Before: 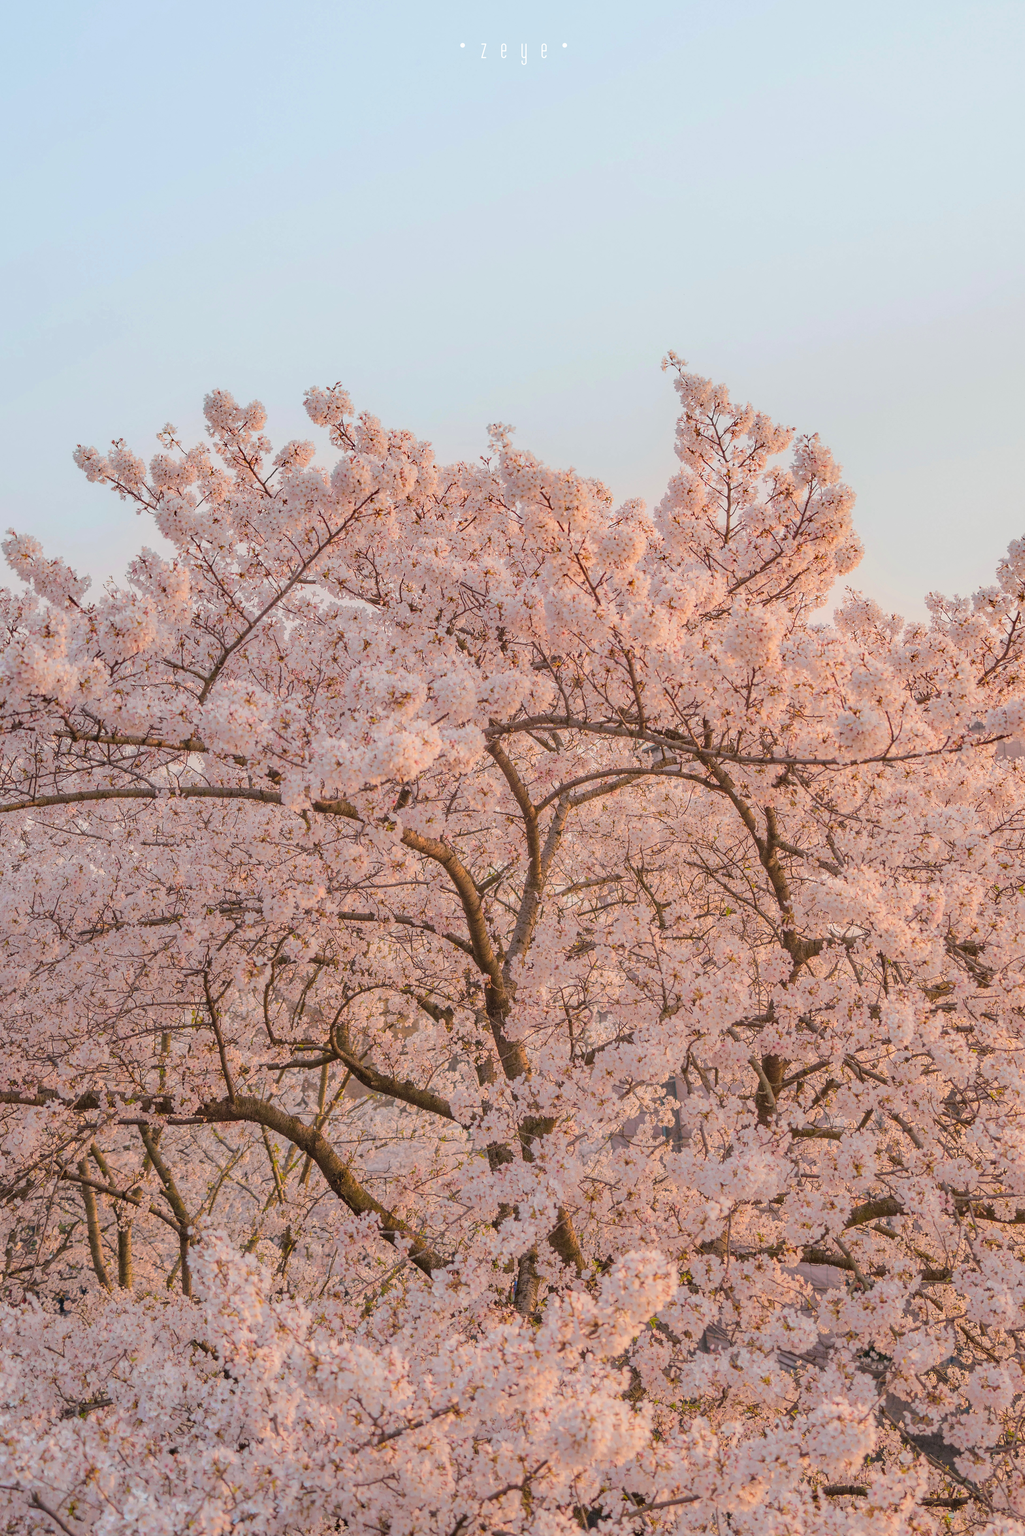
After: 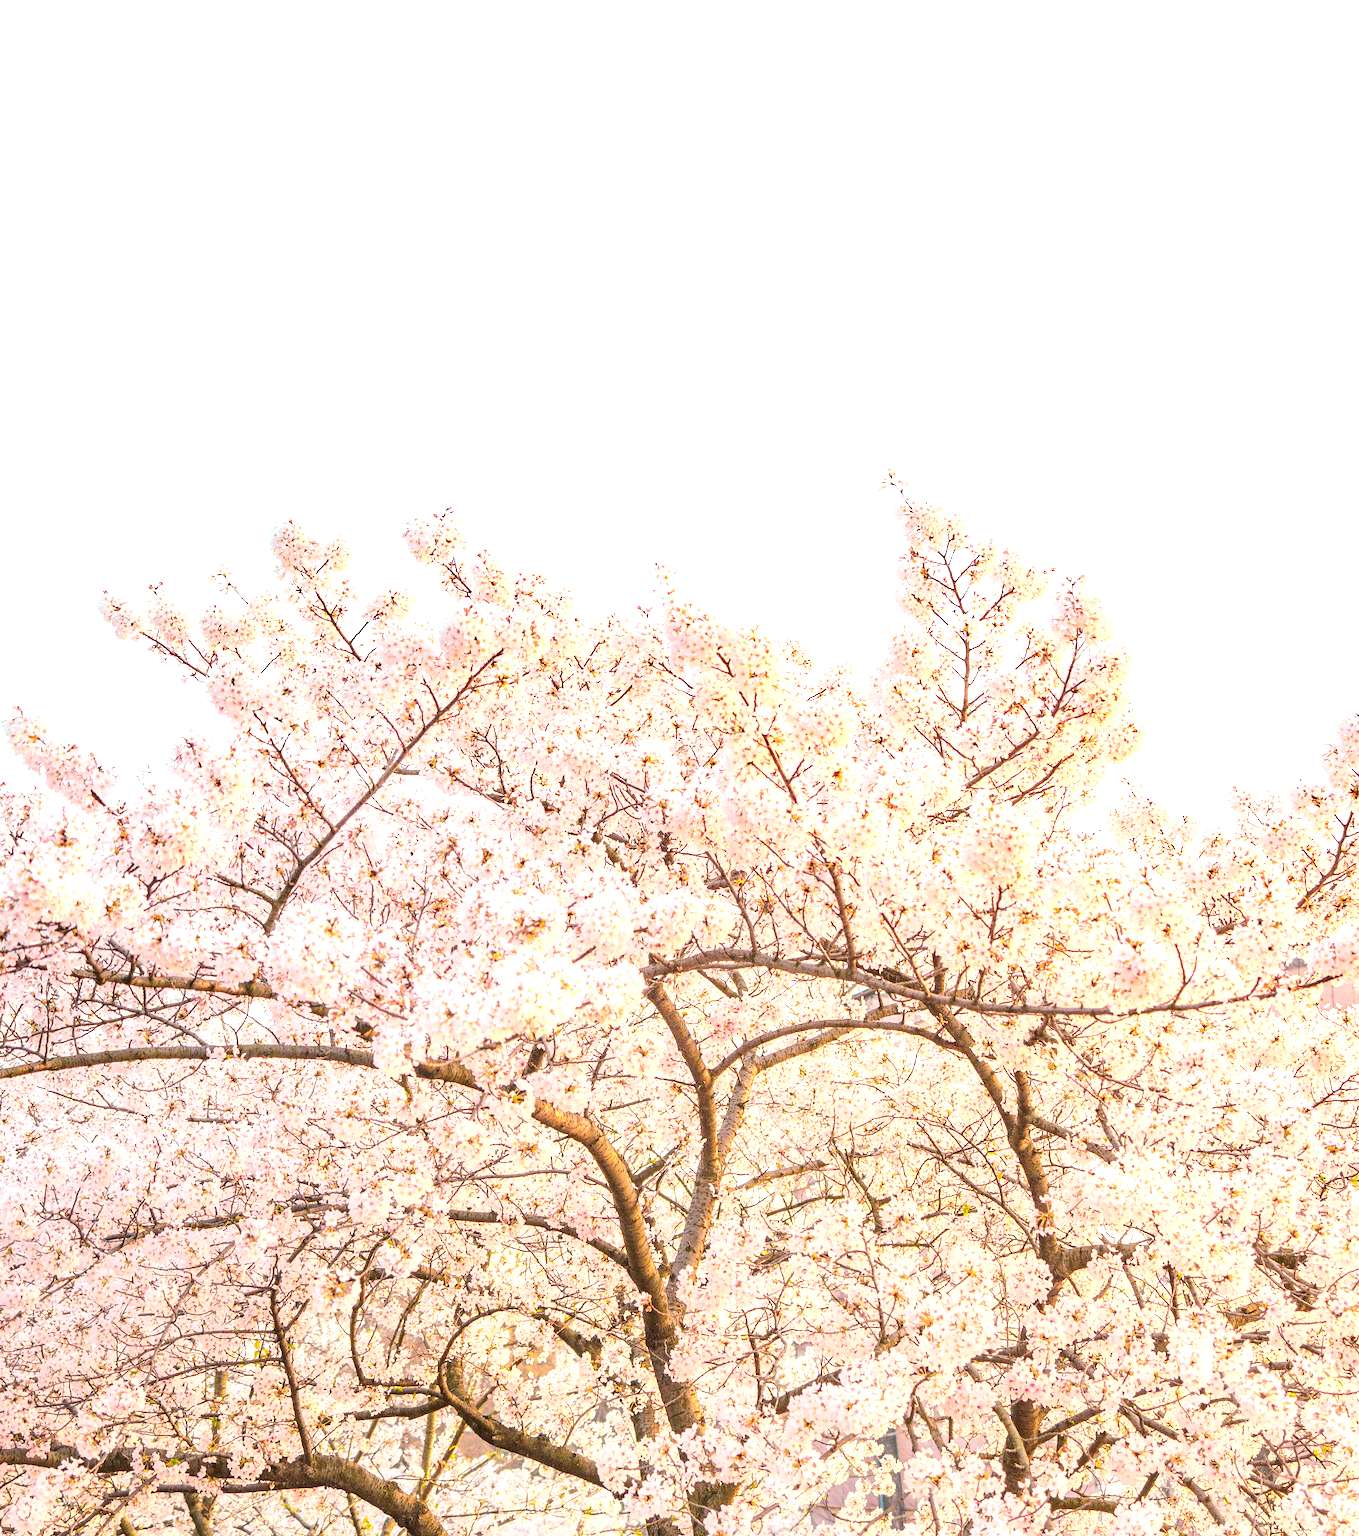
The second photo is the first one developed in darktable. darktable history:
contrast brightness saturation: contrast 0.038, saturation 0.161
exposure: black level correction 0.001, exposure 1.117 EV, compensate exposure bias true, compensate highlight preservation false
crop: bottom 24.629%
color correction: highlights a* -6.72, highlights b* 0.482
tone equalizer: -8 EV -0.379 EV, -7 EV -0.39 EV, -6 EV -0.357 EV, -5 EV -0.2 EV, -3 EV 0.245 EV, -2 EV 0.351 EV, -1 EV 0.379 EV, +0 EV 0.426 EV, edges refinement/feathering 500, mask exposure compensation -1.57 EV, preserve details no
